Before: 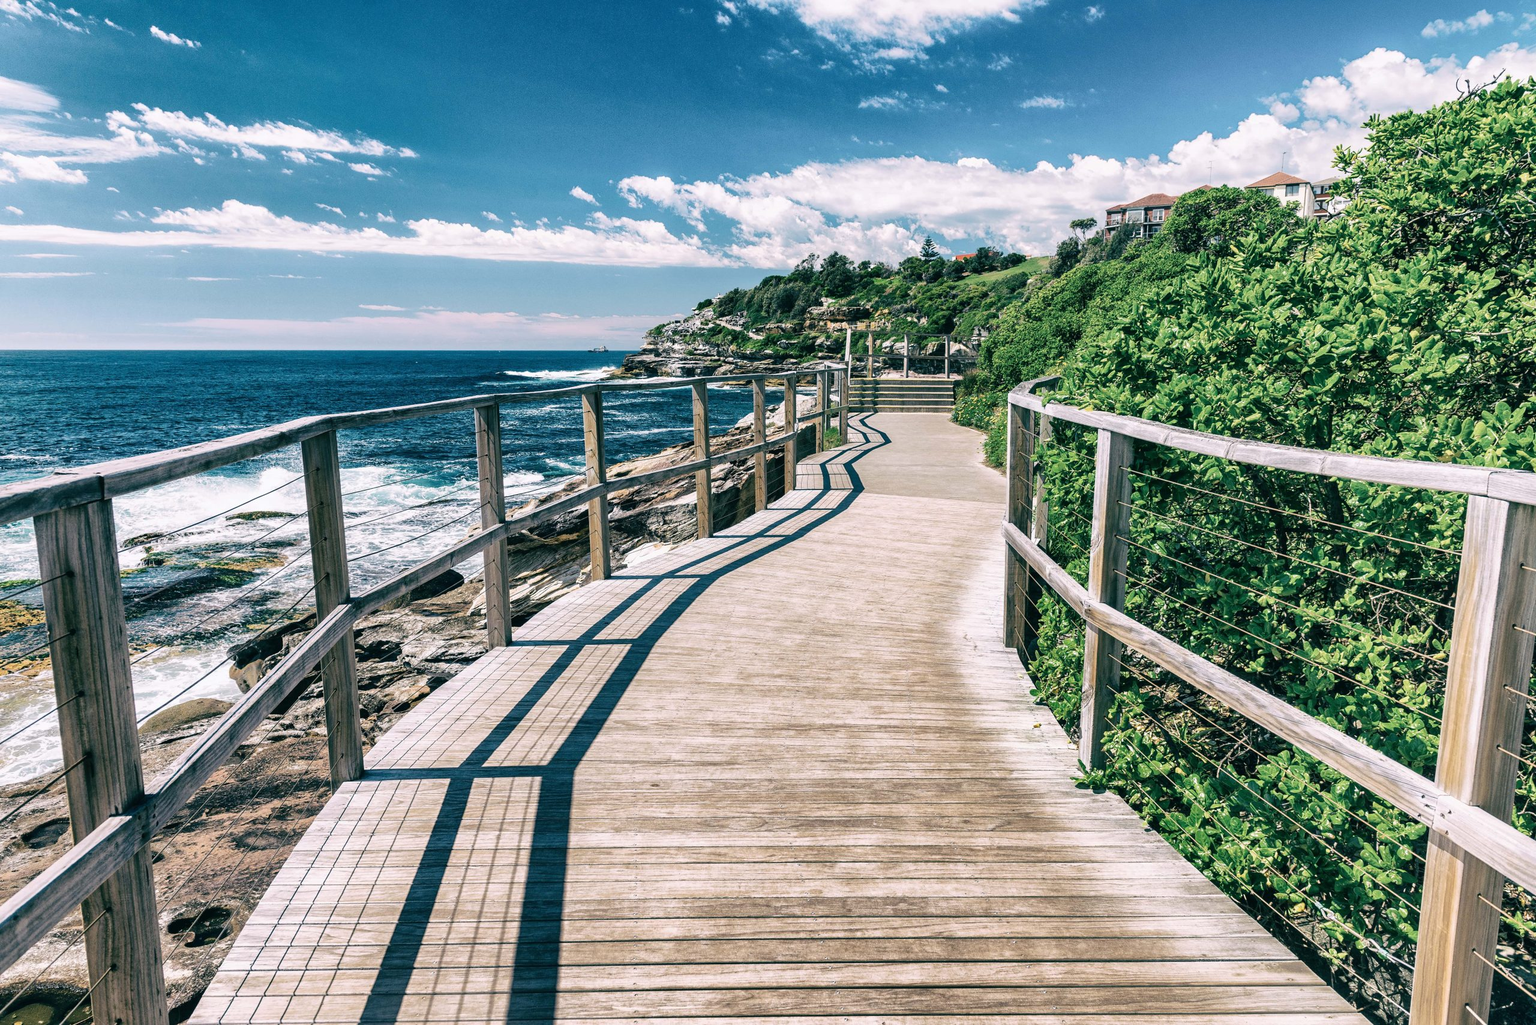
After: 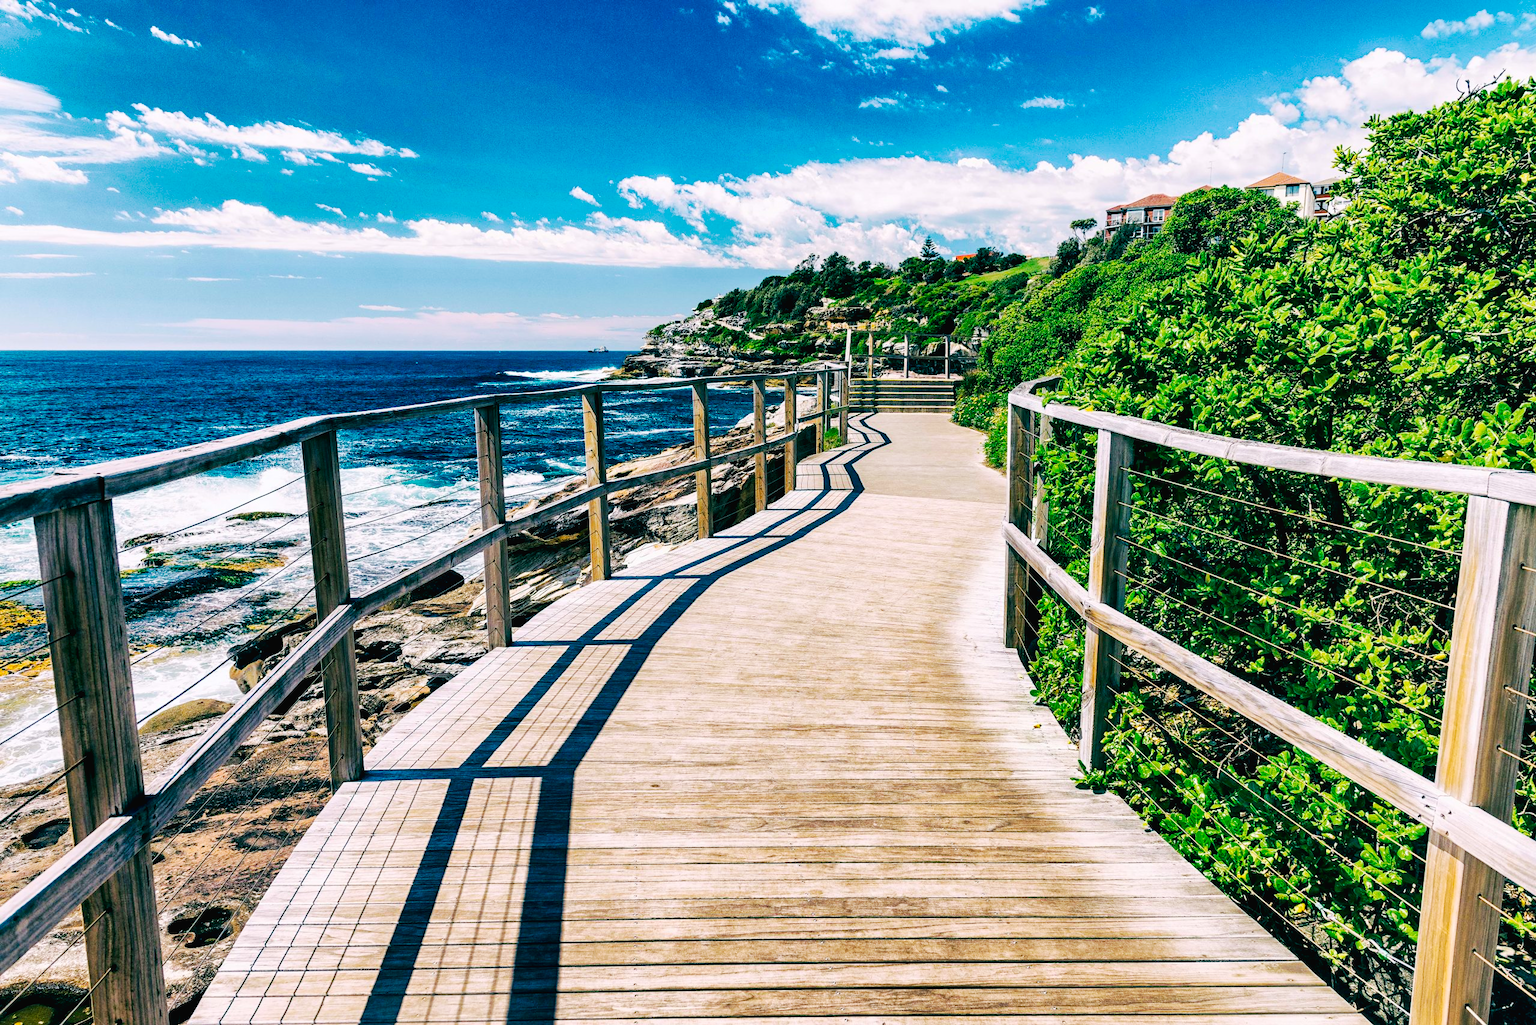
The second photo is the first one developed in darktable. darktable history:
color balance rgb: perceptual saturation grading › global saturation 30%, global vibrance 30%
tone curve: curves: ch0 [(0, 0) (0.003, 0.016) (0.011, 0.016) (0.025, 0.016) (0.044, 0.016) (0.069, 0.016) (0.1, 0.026) (0.136, 0.047) (0.177, 0.088) (0.224, 0.14) (0.277, 0.2) (0.335, 0.276) (0.399, 0.37) (0.468, 0.47) (0.543, 0.583) (0.623, 0.698) (0.709, 0.779) (0.801, 0.858) (0.898, 0.929) (1, 1)], preserve colors none
